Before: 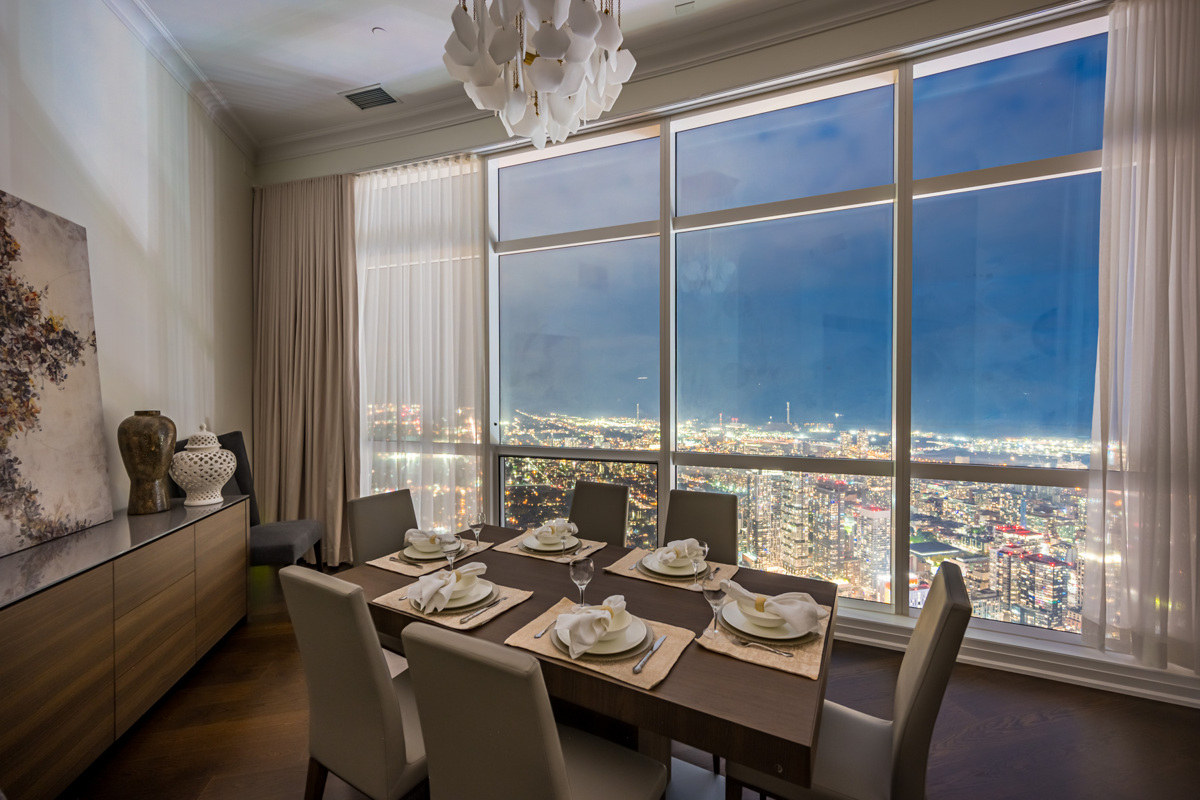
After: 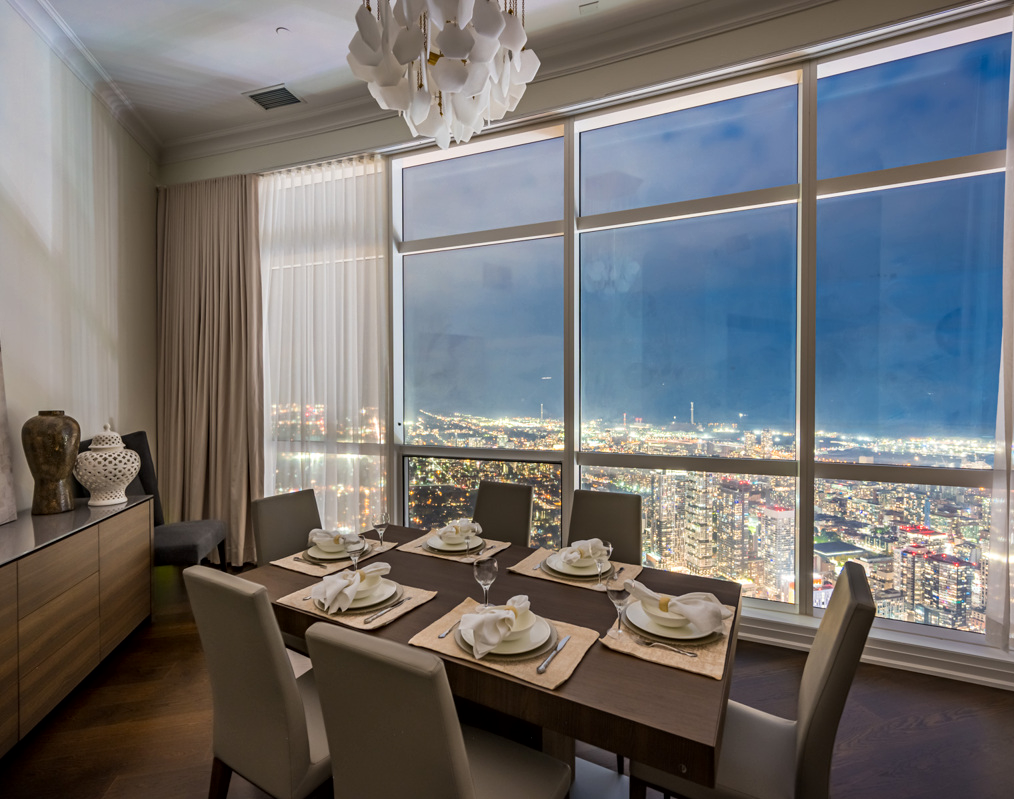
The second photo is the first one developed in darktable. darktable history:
crop: left 8.041%, right 7.402%
local contrast: mode bilateral grid, contrast 20, coarseness 50, detail 119%, midtone range 0.2
